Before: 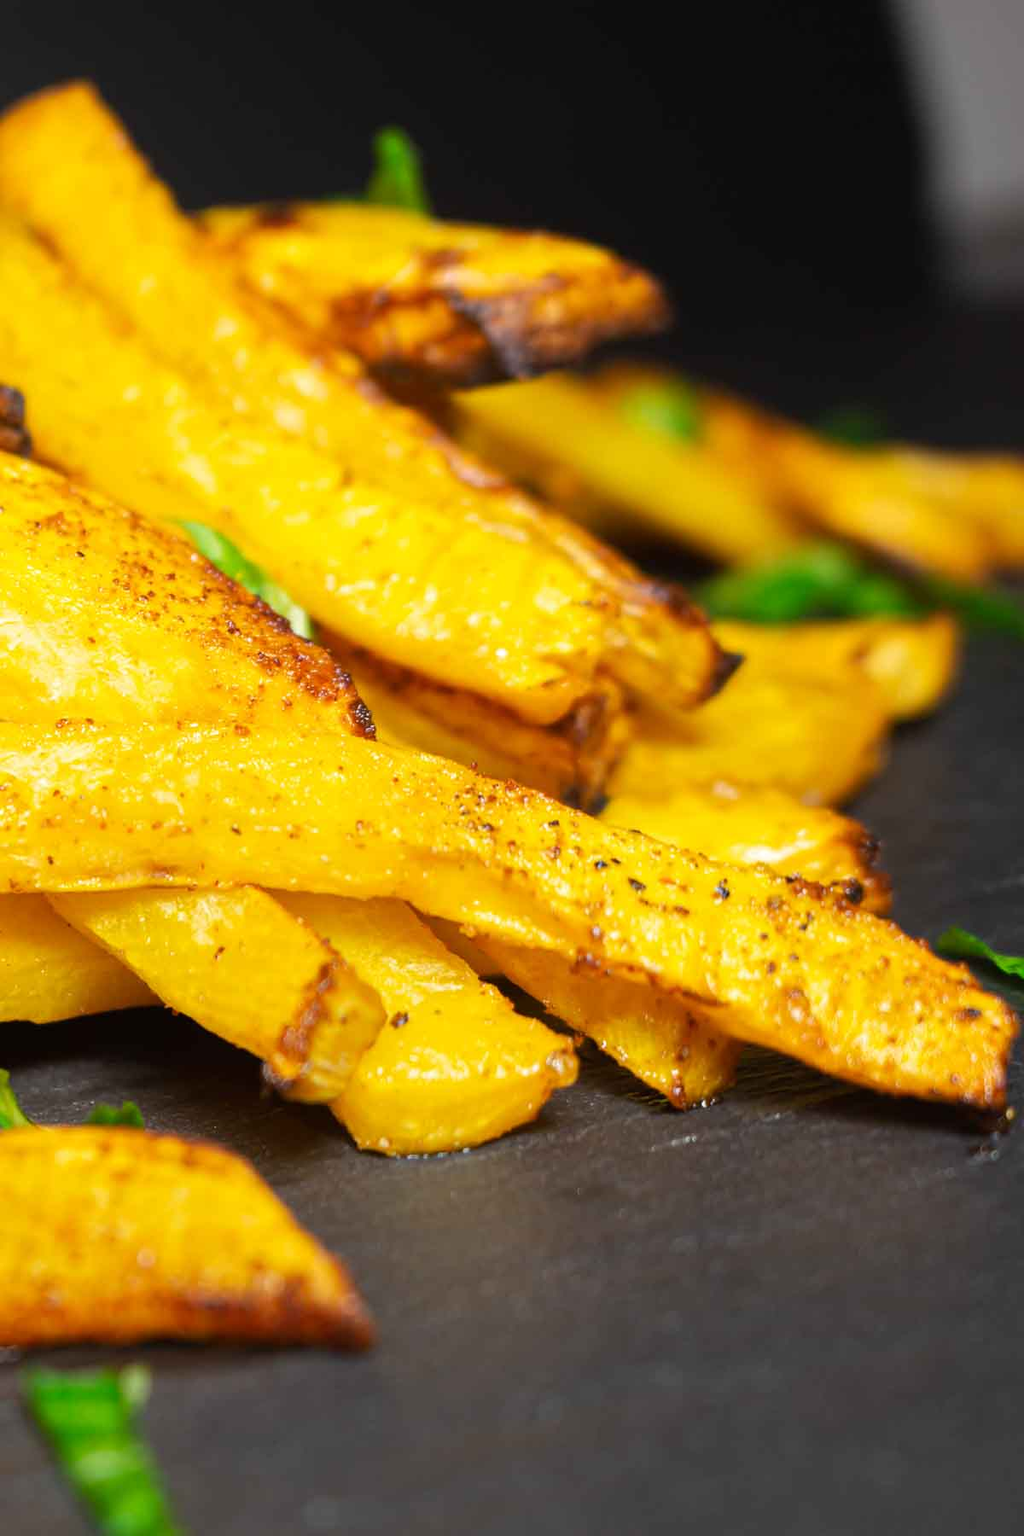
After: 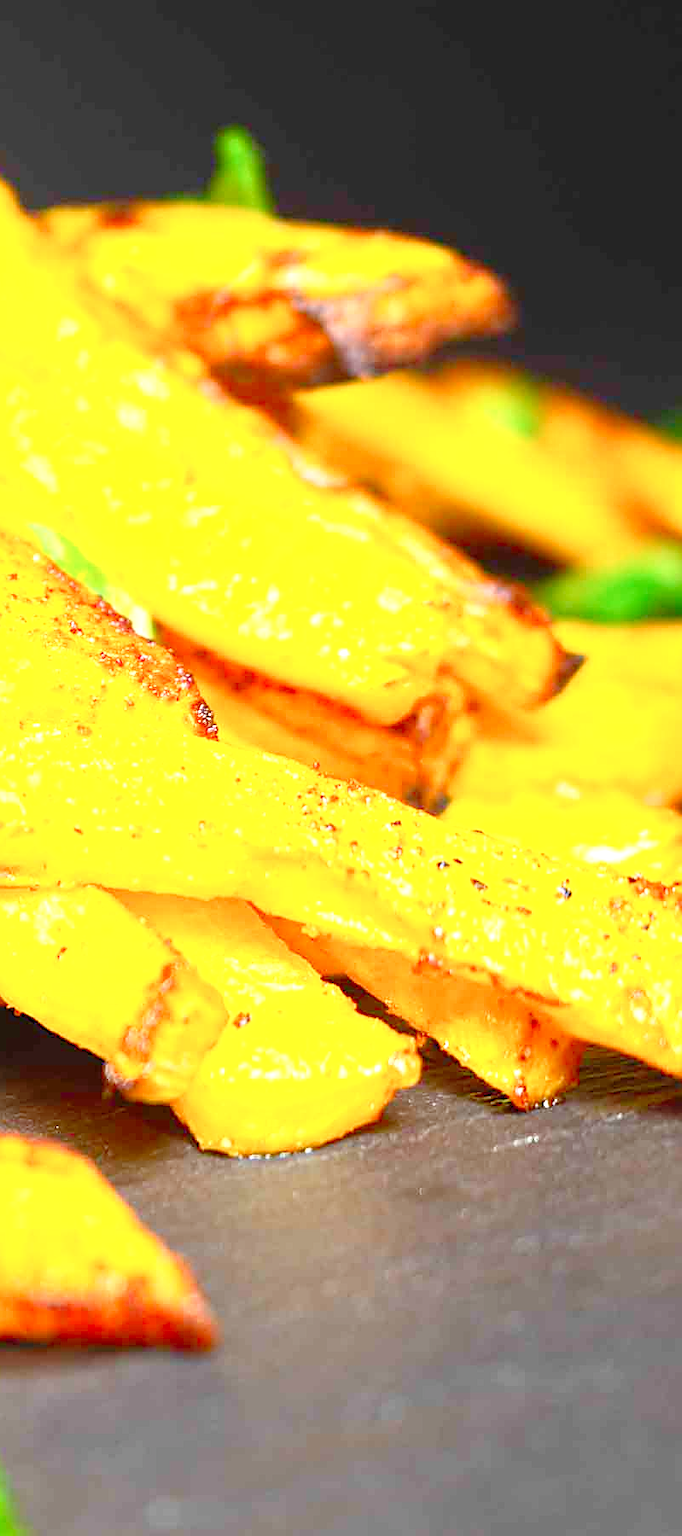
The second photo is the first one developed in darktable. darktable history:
crop and rotate: left 15.446%, right 17.836%
sharpen: on, module defaults
contrast brightness saturation: contrast 0.24, brightness 0.09
levels: levels [0.008, 0.318, 0.836]
